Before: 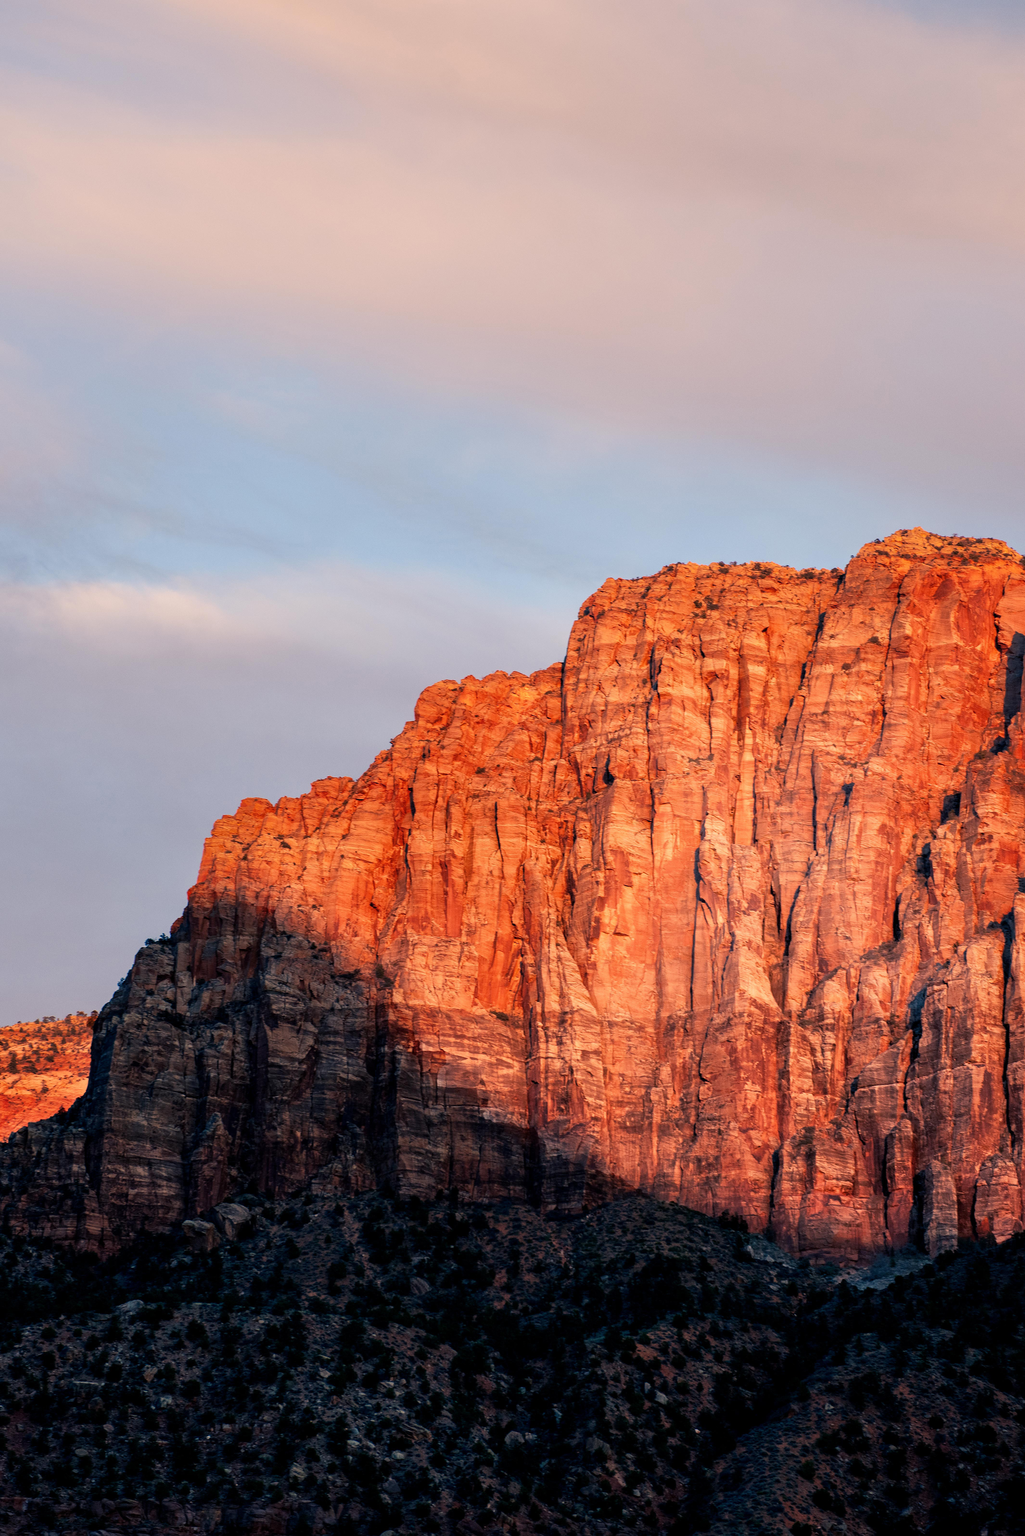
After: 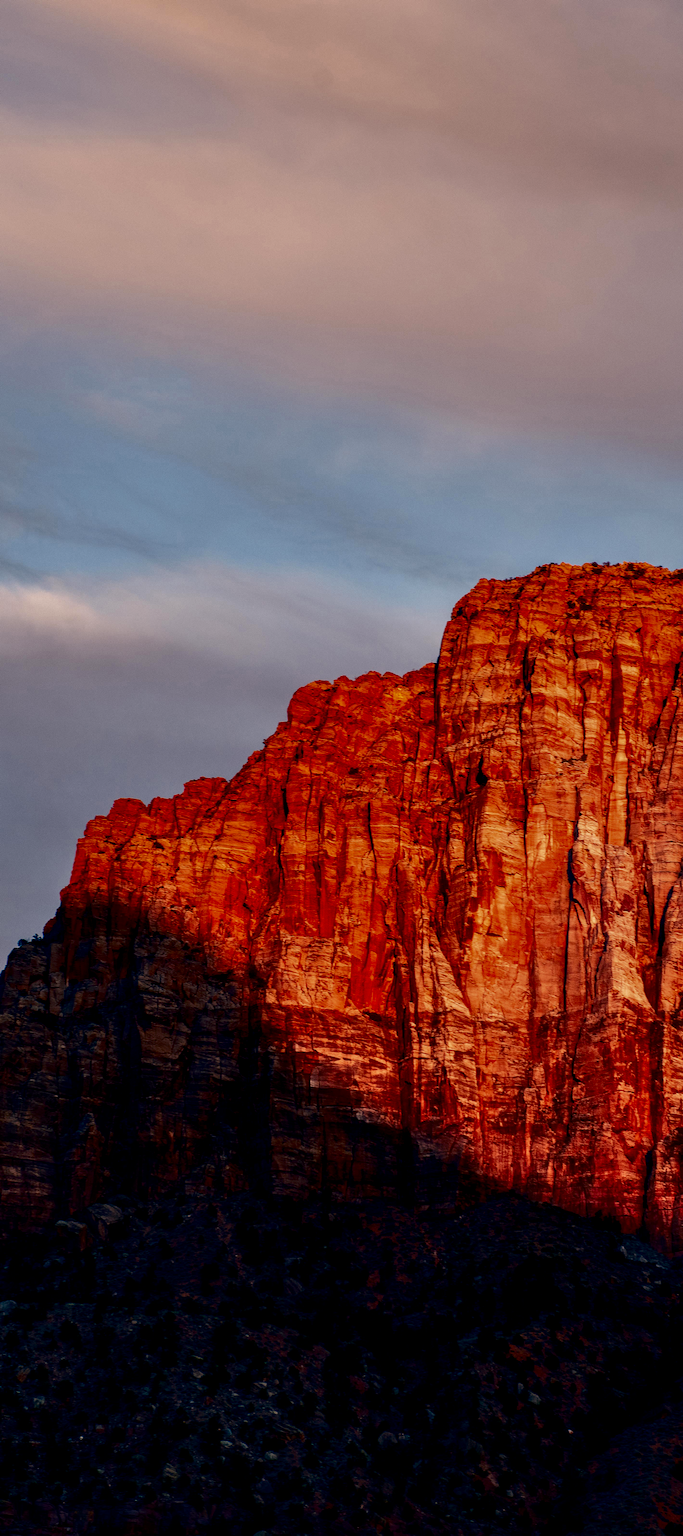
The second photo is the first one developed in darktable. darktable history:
shadows and highlights: shadows 29.65, highlights -30.37, low approximation 0.01, soften with gaussian
contrast brightness saturation: contrast 0.089, brightness -0.575, saturation 0.165
local contrast: on, module defaults
crop and rotate: left 12.446%, right 20.943%
